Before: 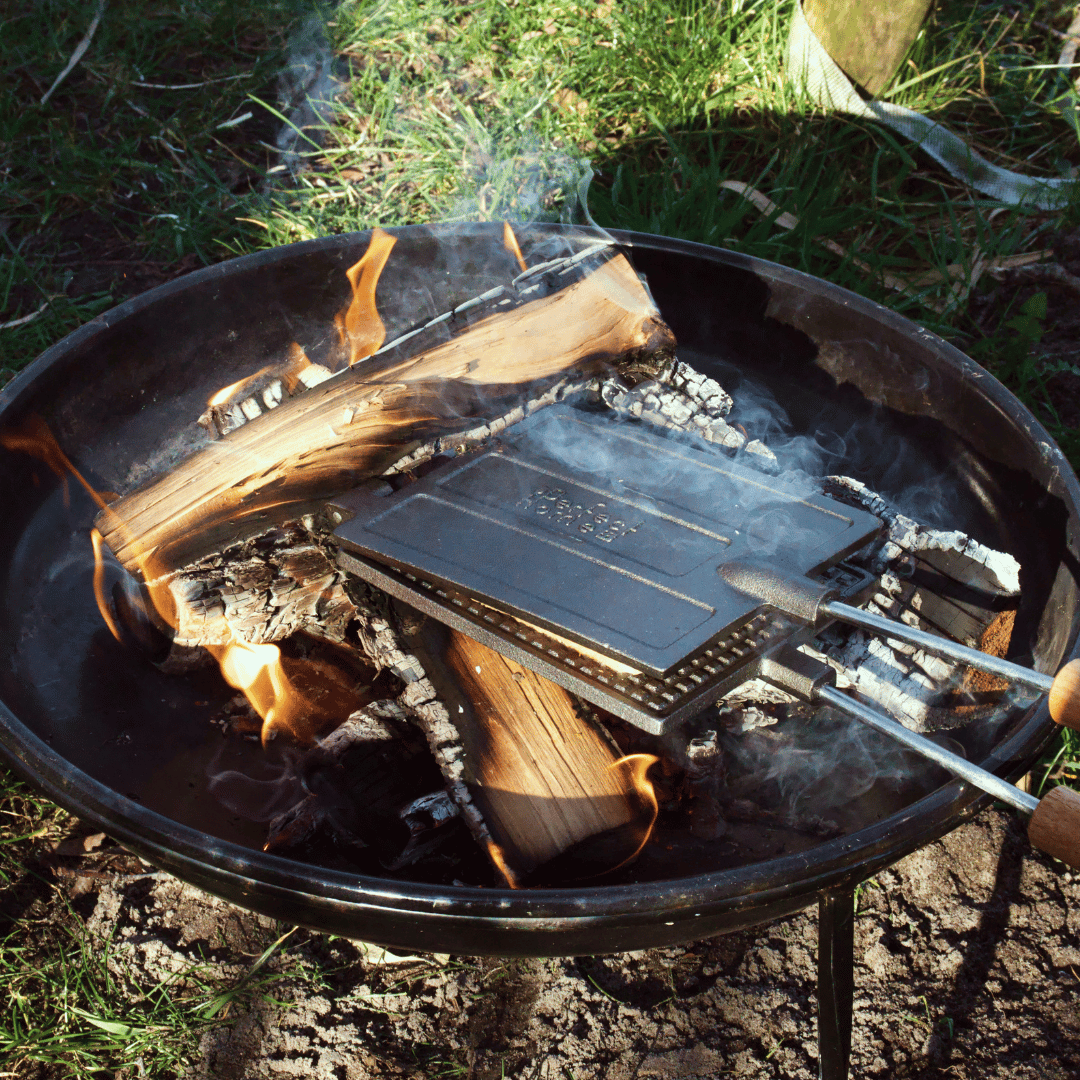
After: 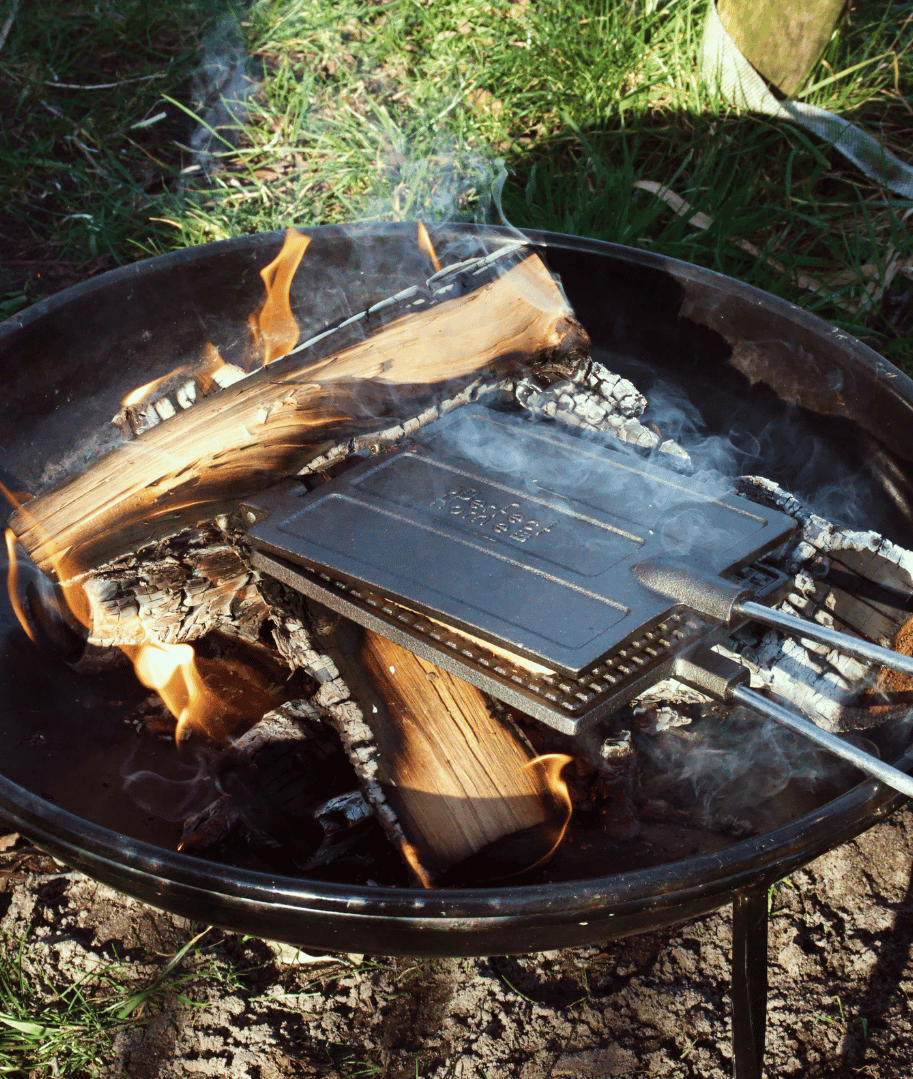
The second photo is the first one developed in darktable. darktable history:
crop: left 8.006%, right 7.383%
